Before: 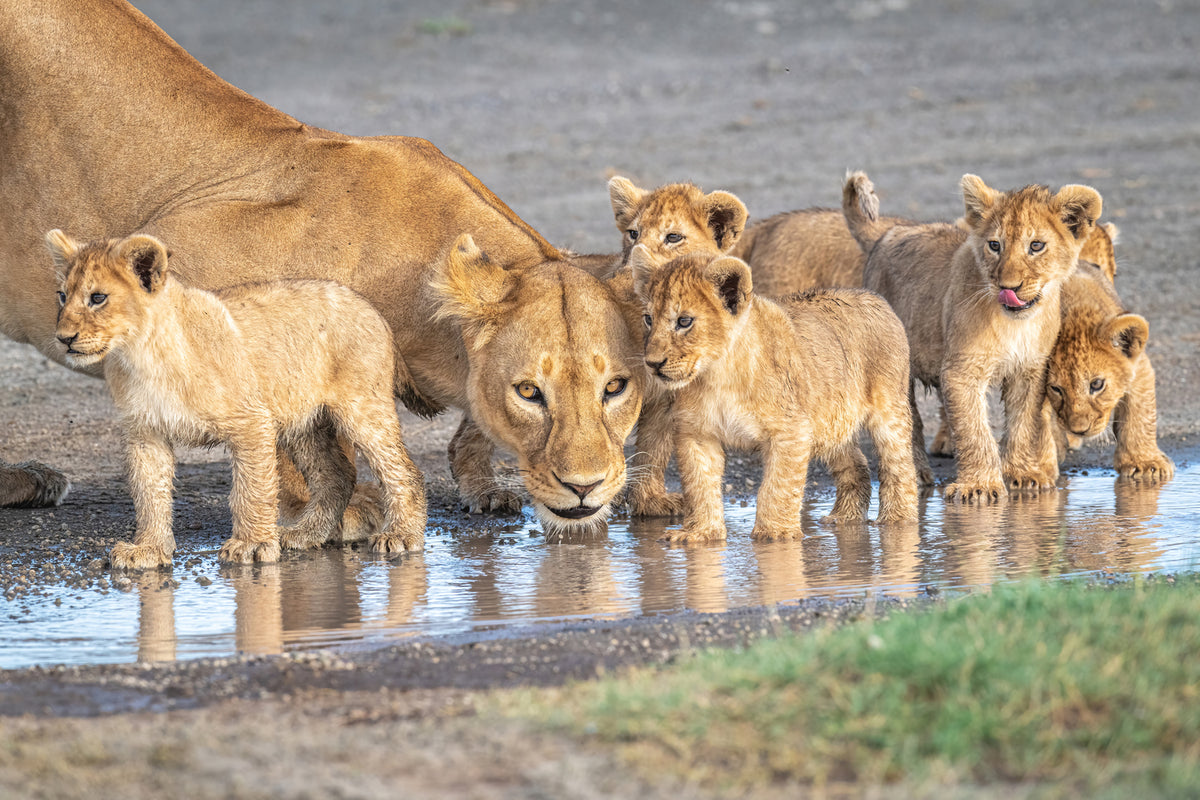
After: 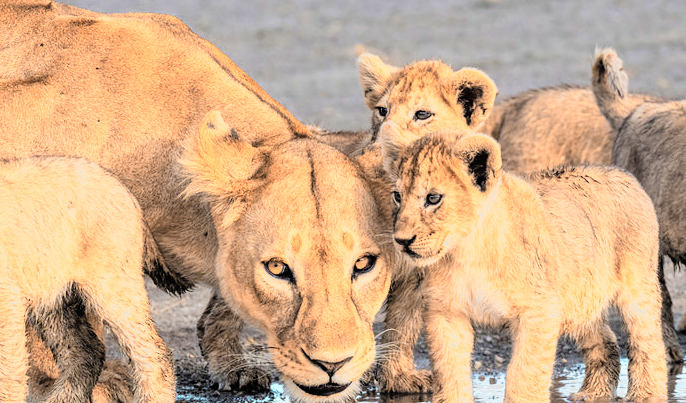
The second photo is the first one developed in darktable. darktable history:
filmic rgb: black relative exposure -5 EV, hardness 2.88, contrast 1.3, highlights saturation mix -10%
crop: left 20.932%, top 15.471%, right 21.848%, bottom 34.081%
color zones: curves: ch0 [(0.009, 0.528) (0.136, 0.6) (0.255, 0.586) (0.39, 0.528) (0.522, 0.584) (0.686, 0.736) (0.849, 0.561)]; ch1 [(0.045, 0.781) (0.14, 0.416) (0.257, 0.695) (0.442, 0.032) (0.738, 0.338) (0.818, 0.632) (0.891, 0.741) (1, 0.704)]; ch2 [(0, 0.667) (0.141, 0.52) (0.26, 0.37) (0.474, 0.432) (0.743, 0.286)]
contrast brightness saturation: contrast 0.07, brightness 0.18, saturation 0.4
exposure: exposure -0.36 EV, compensate highlight preservation false
